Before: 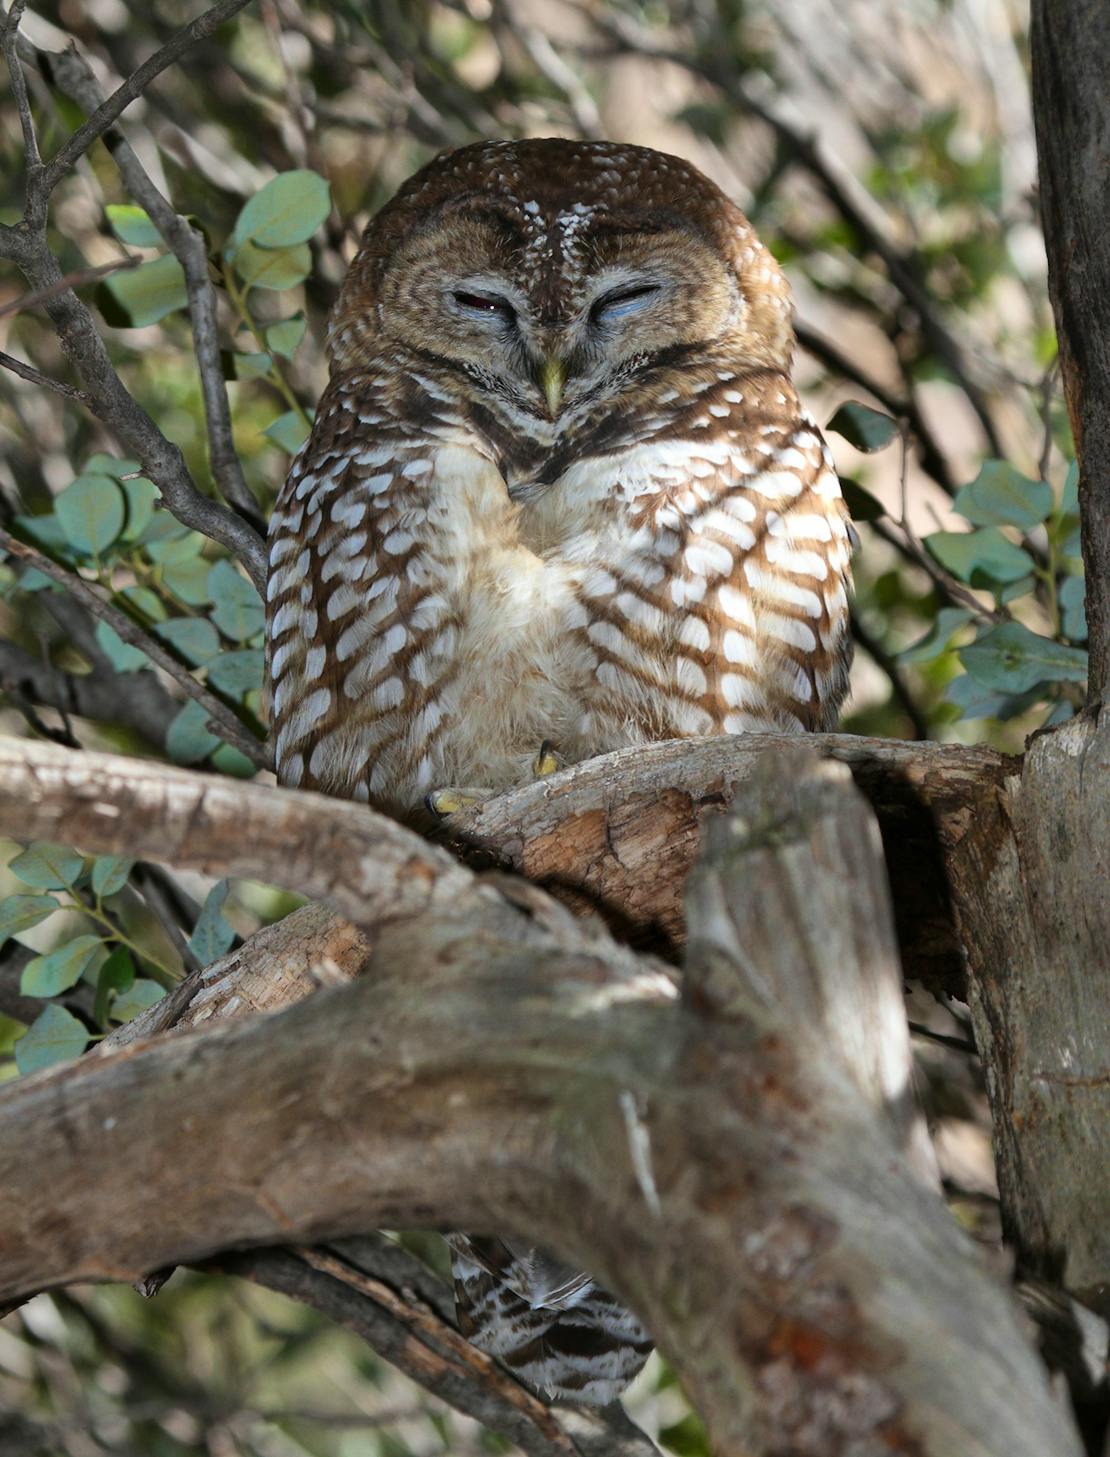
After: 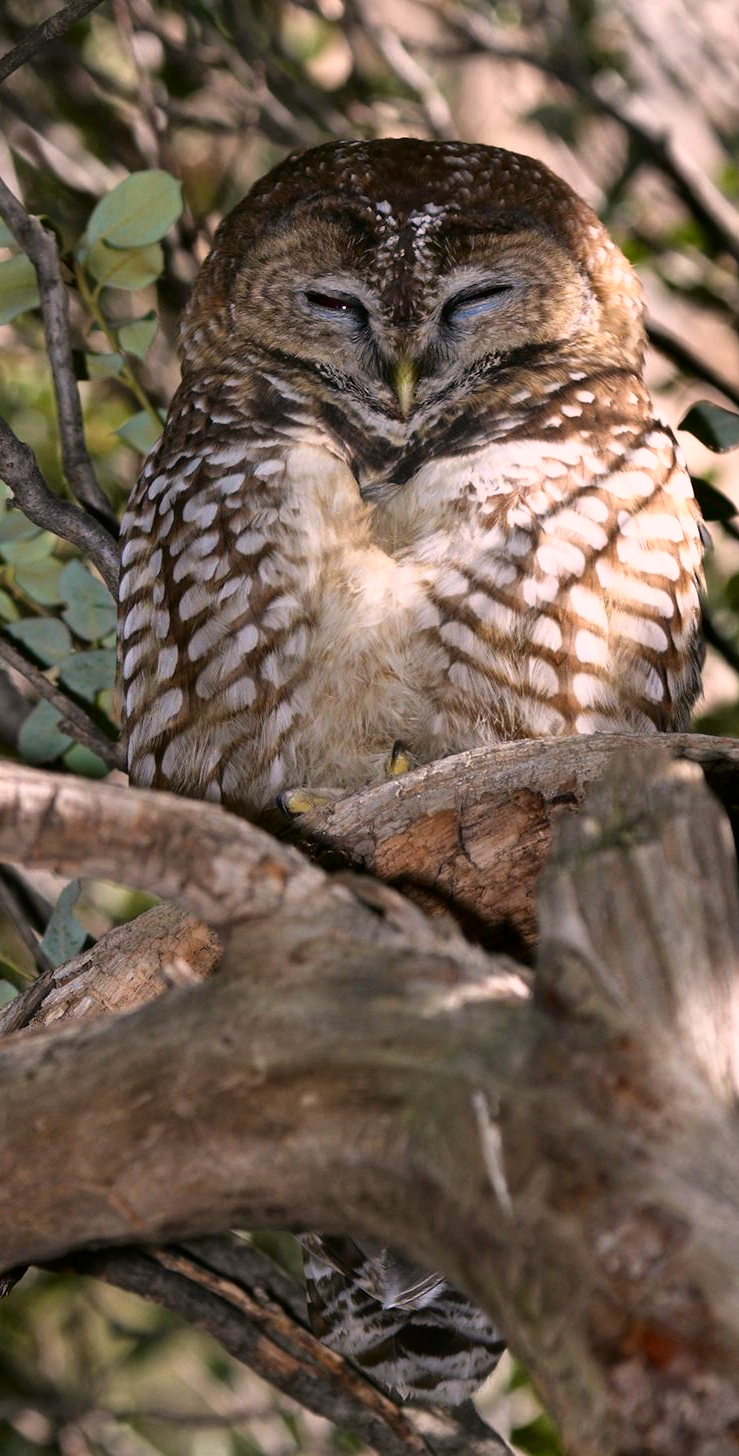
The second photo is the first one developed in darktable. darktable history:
shadows and highlights: shadows -61.36, white point adjustment -5.25, highlights 62.22
color correction: highlights a* 12.86, highlights b* 5.42
crop and rotate: left 13.351%, right 20.023%
